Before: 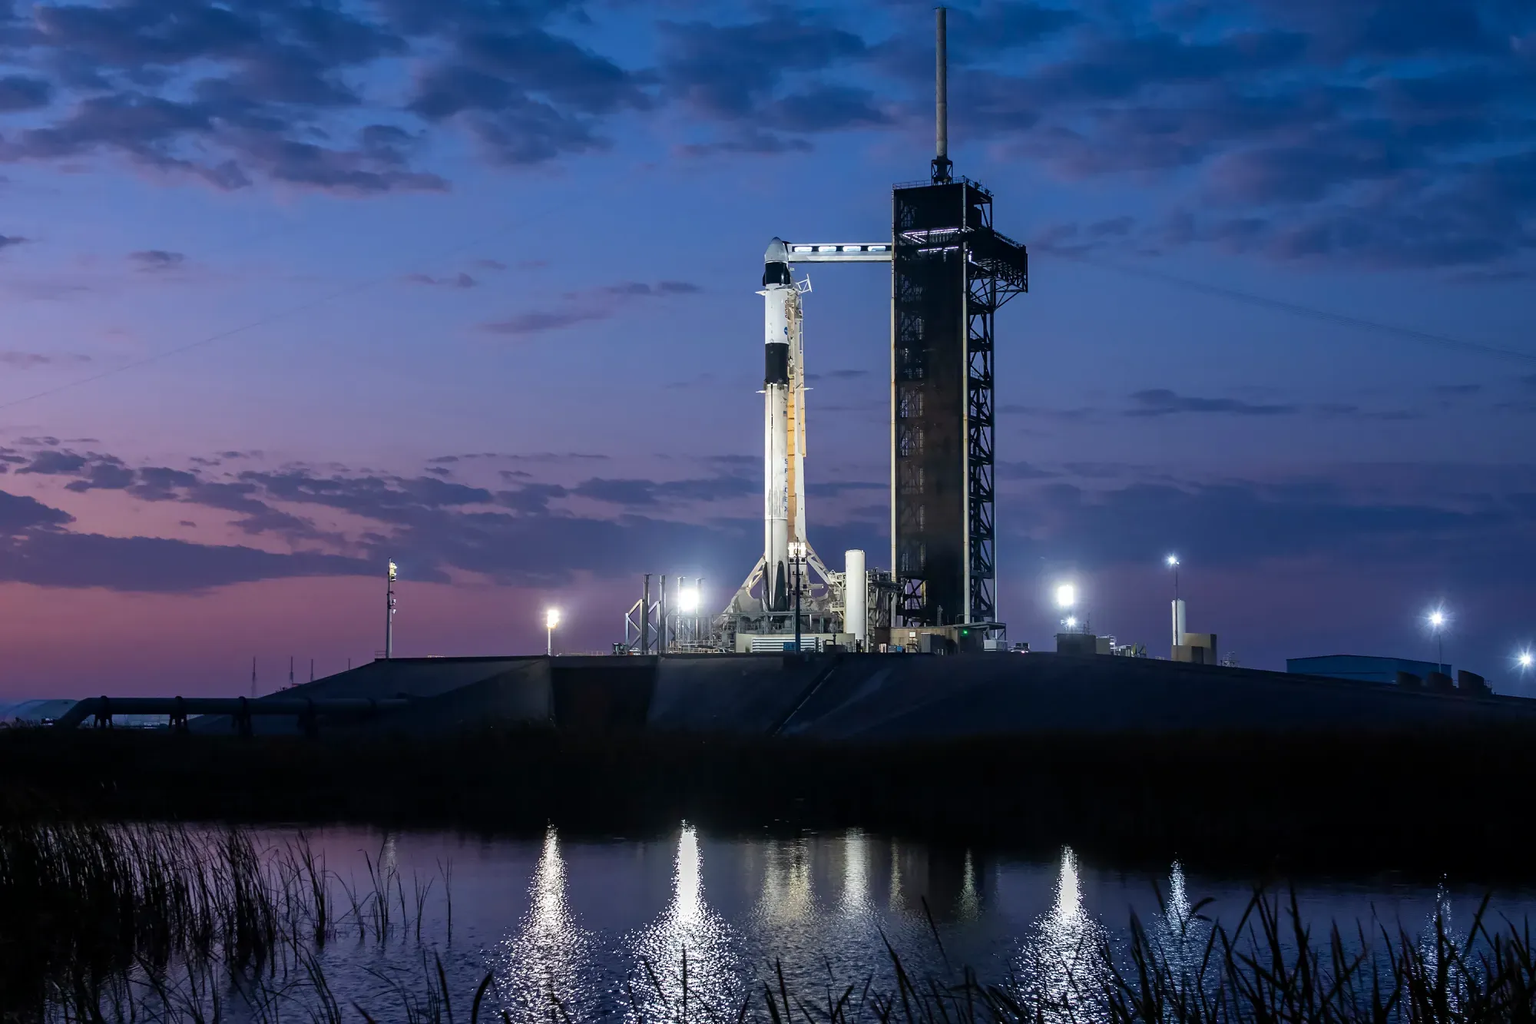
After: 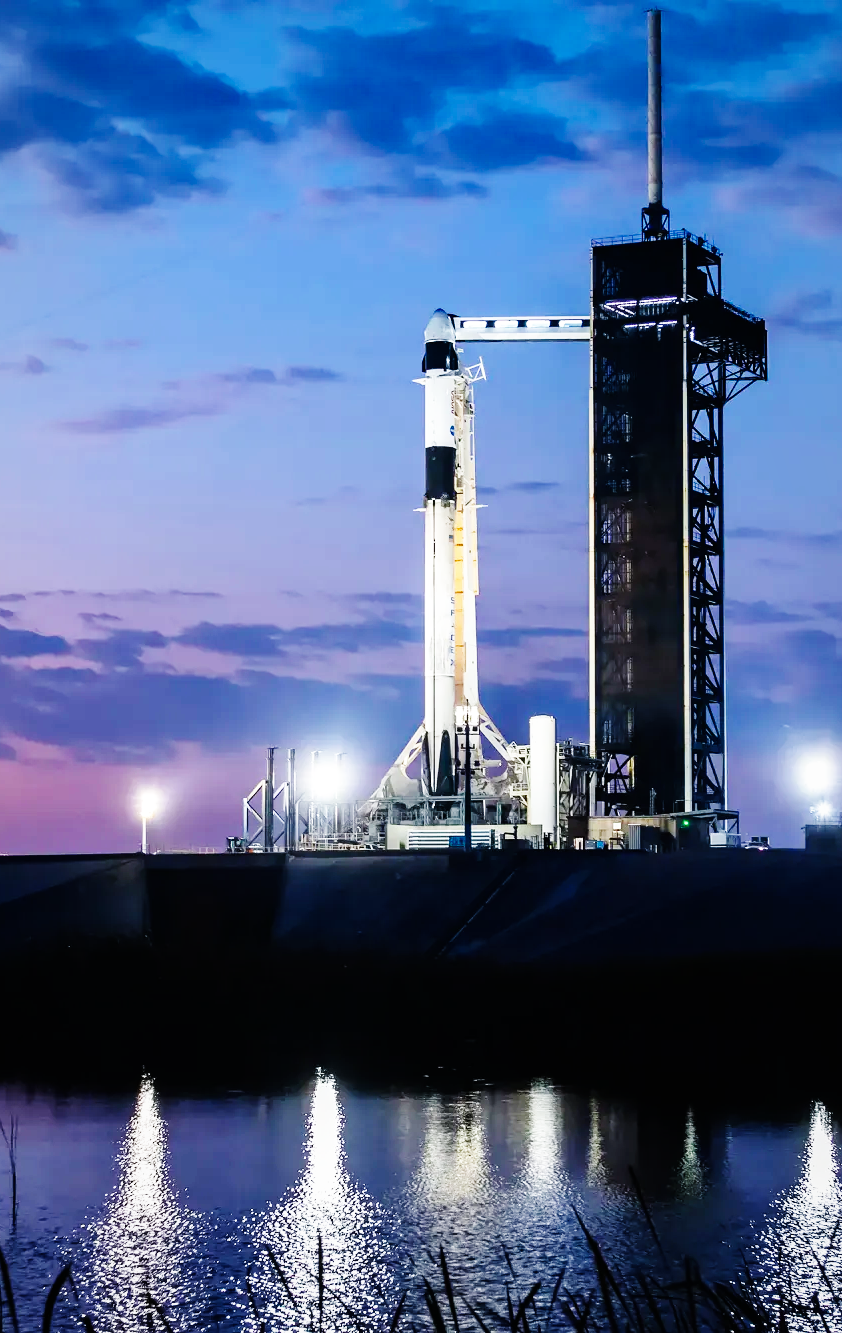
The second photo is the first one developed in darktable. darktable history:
base curve: curves: ch0 [(0, 0) (0, 0) (0.002, 0.001) (0.008, 0.003) (0.019, 0.011) (0.037, 0.037) (0.064, 0.11) (0.102, 0.232) (0.152, 0.379) (0.216, 0.524) (0.296, 0.665) (0.394, 0.789) (0.512, 0.881) (0.651, 0.945) (0.813, 0.986) (1, 1)], preserve colors none
crop: left 28.591%, right 29.291%
vignetting: fall-off start 72.66%, fall-off radius 106.86%, brightness -0.178, saturation -0.295, width/height ratio 0.732
